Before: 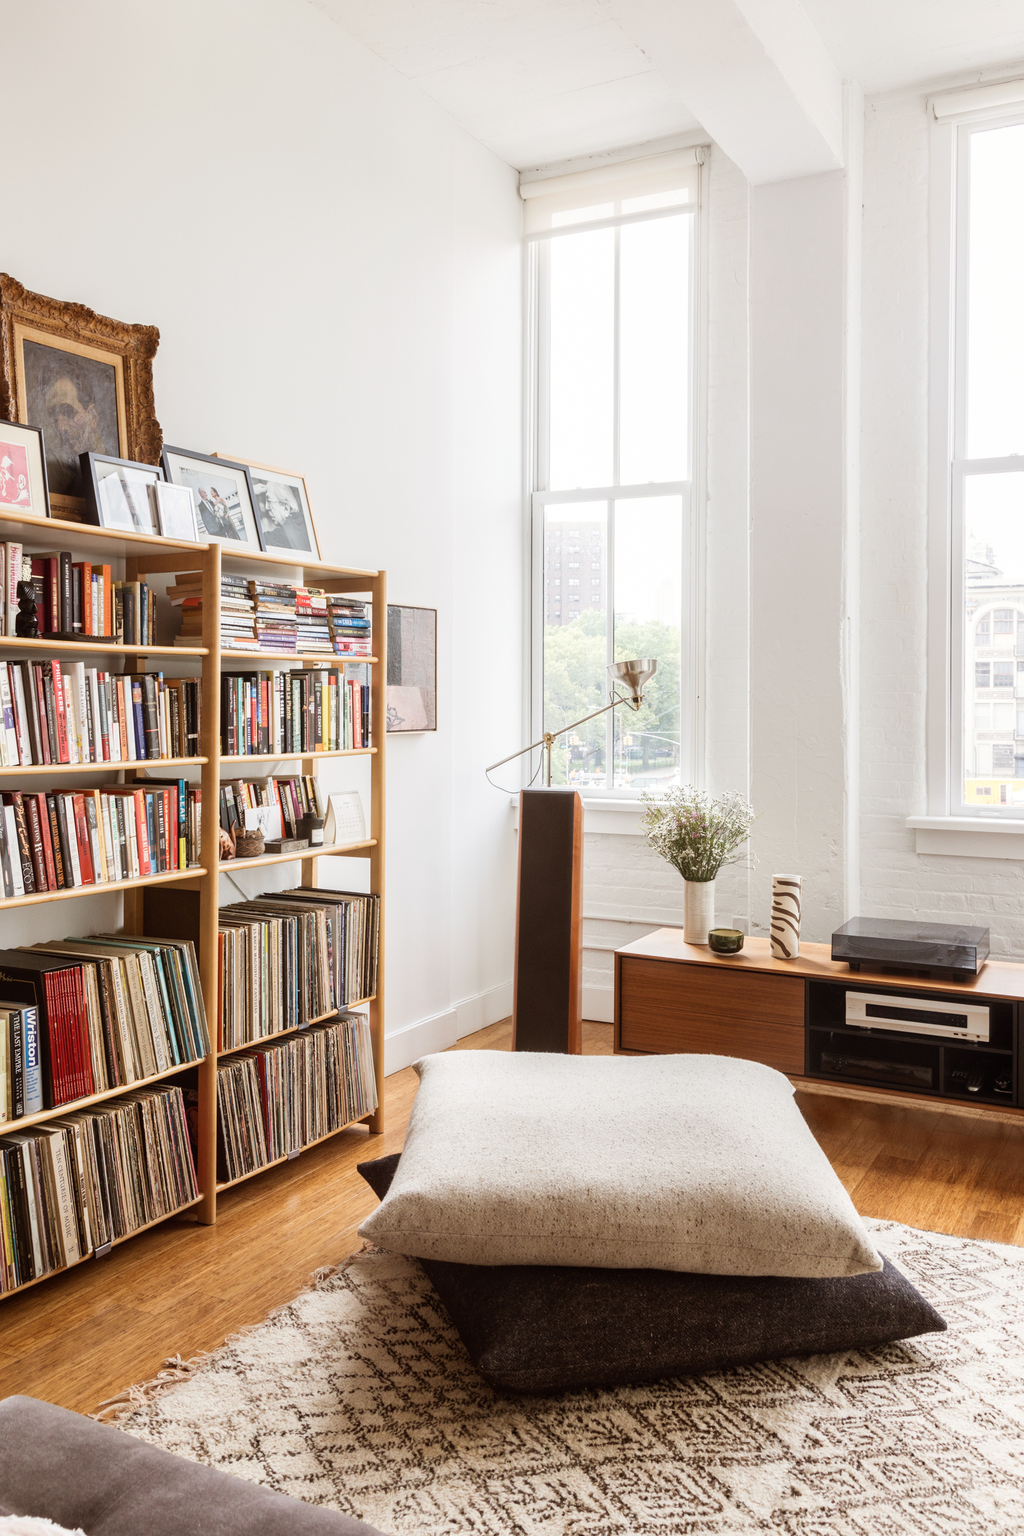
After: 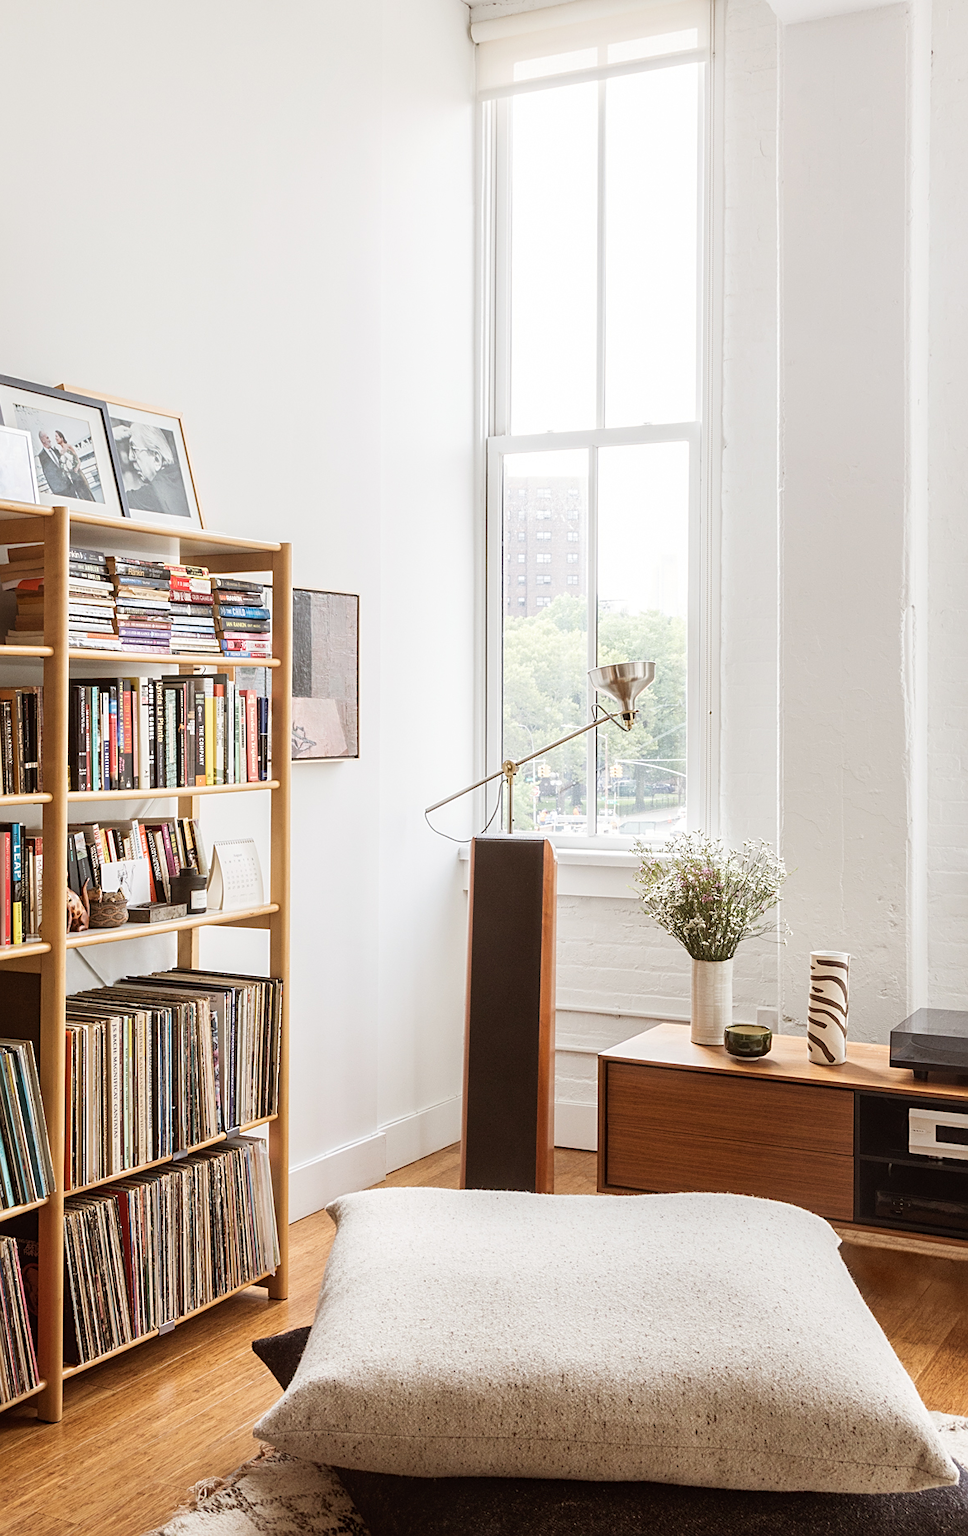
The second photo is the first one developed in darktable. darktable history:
crop and rotate: left 16.602%, top 10.901%, right 13.022%, bottom 14.734%
sharpen: on, module defaults
